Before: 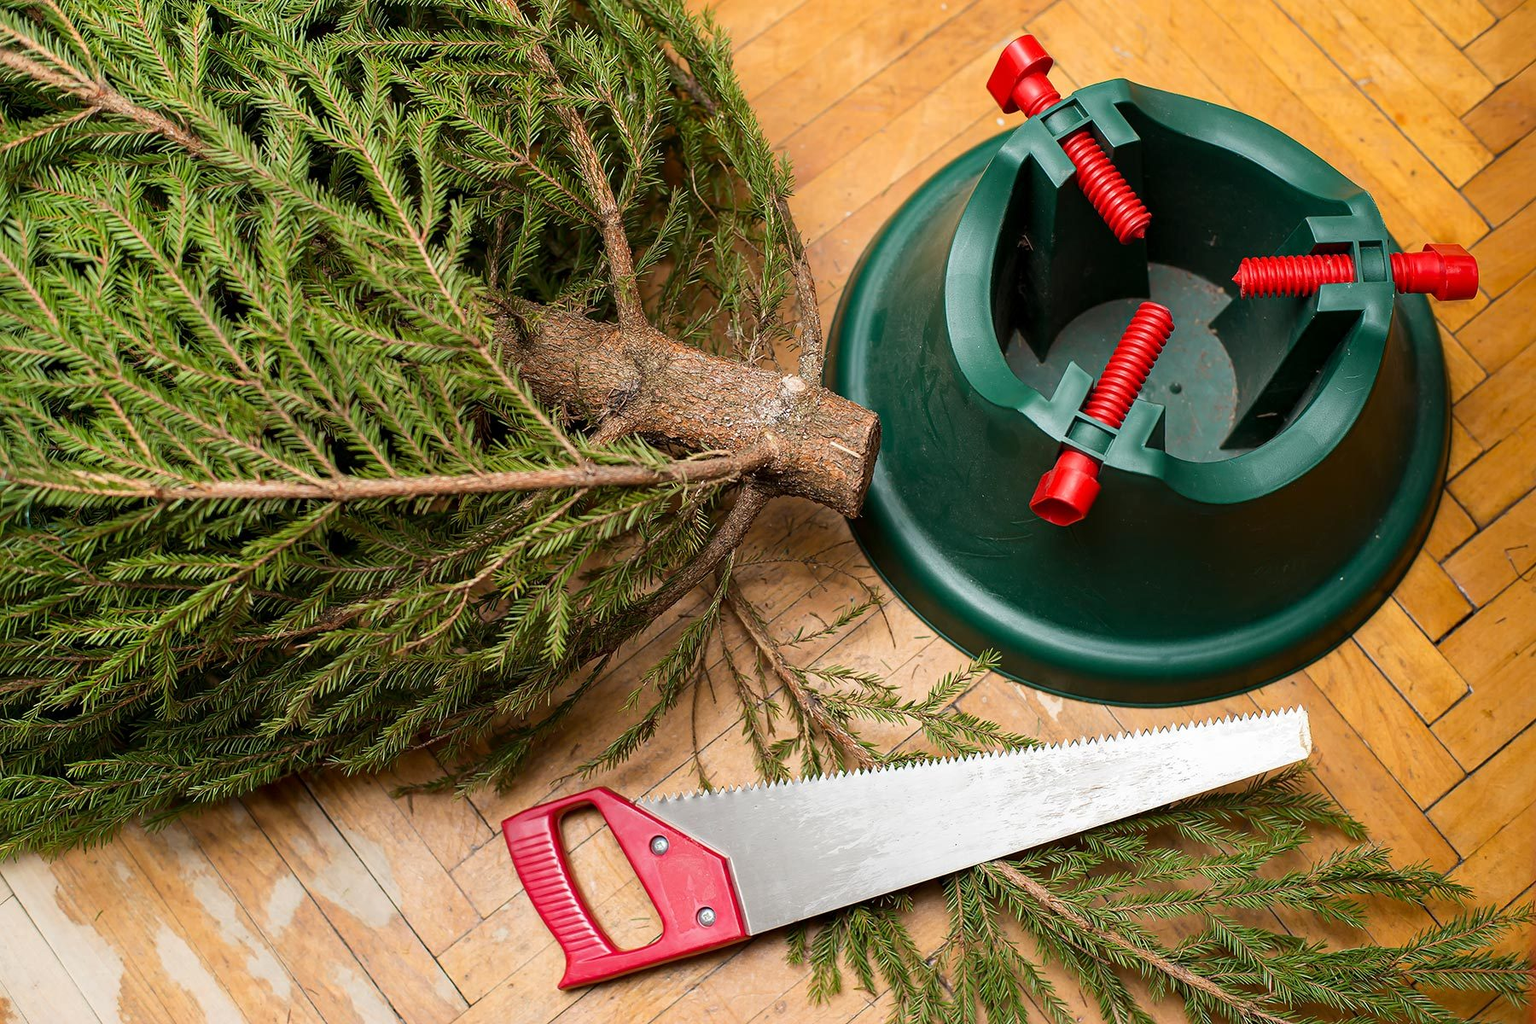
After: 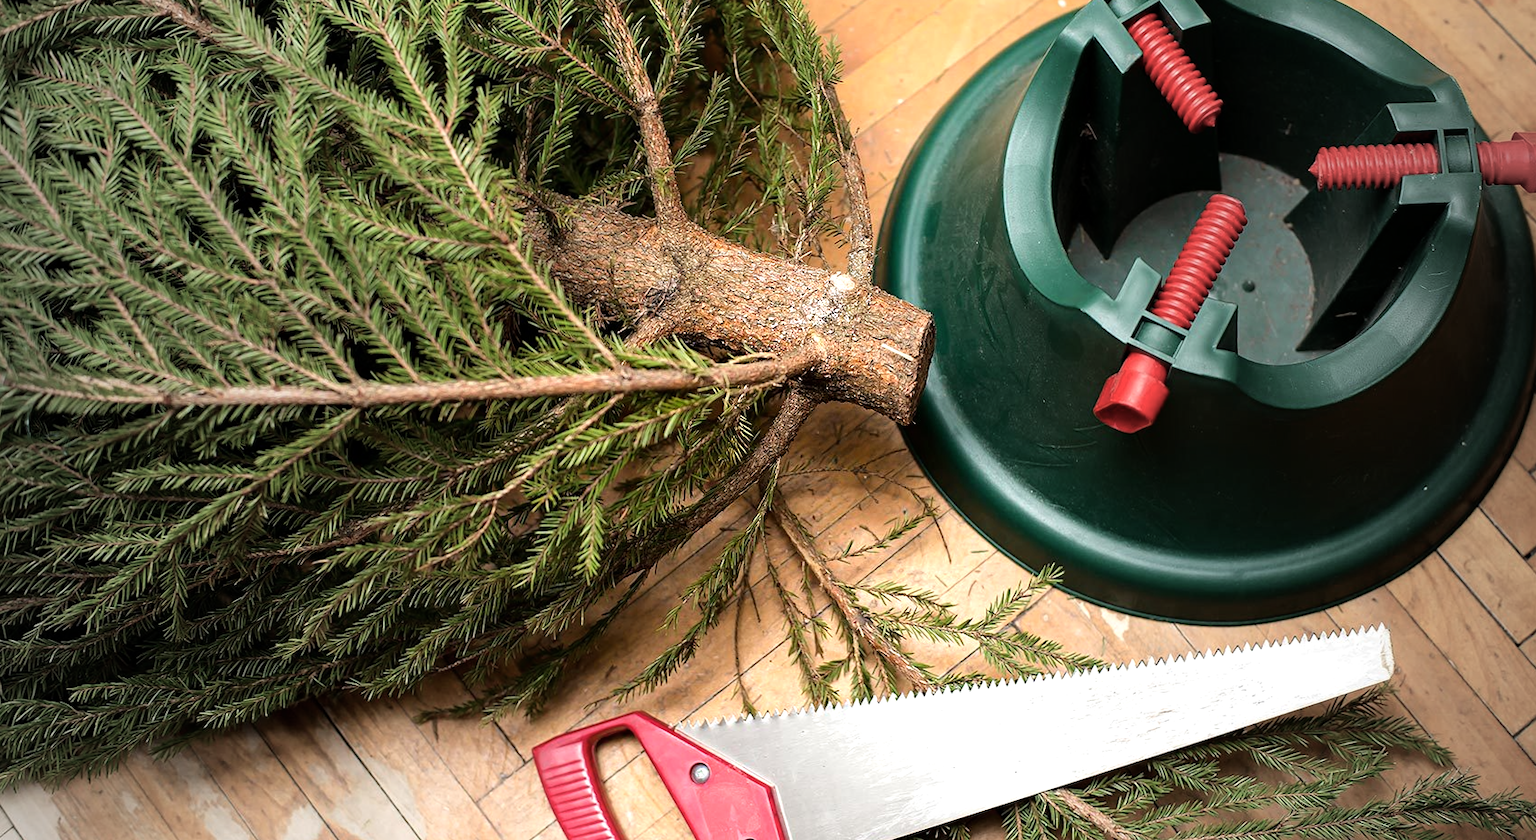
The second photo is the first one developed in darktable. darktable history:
crop and rotate: angle 0.087°, top 11.509%, right 5.739%, bottom 11.114%
vignetting: fall-off start 17.92%, fall-off radius 137.22%, width/height ratio 0.621, shape 0.594, unbound false
tone equalizer: -8 EV -0.78 EV, -7 EV -0.71 EV, -6 EV -0.613 EV, -5 EV -0.366 EV, -3 EV 0.378 EV, -2 EV 0.6 EV, -1 EV 0.692 EV, +0 EV 0.763 EV, mask exposure compensation -0.499 EV
